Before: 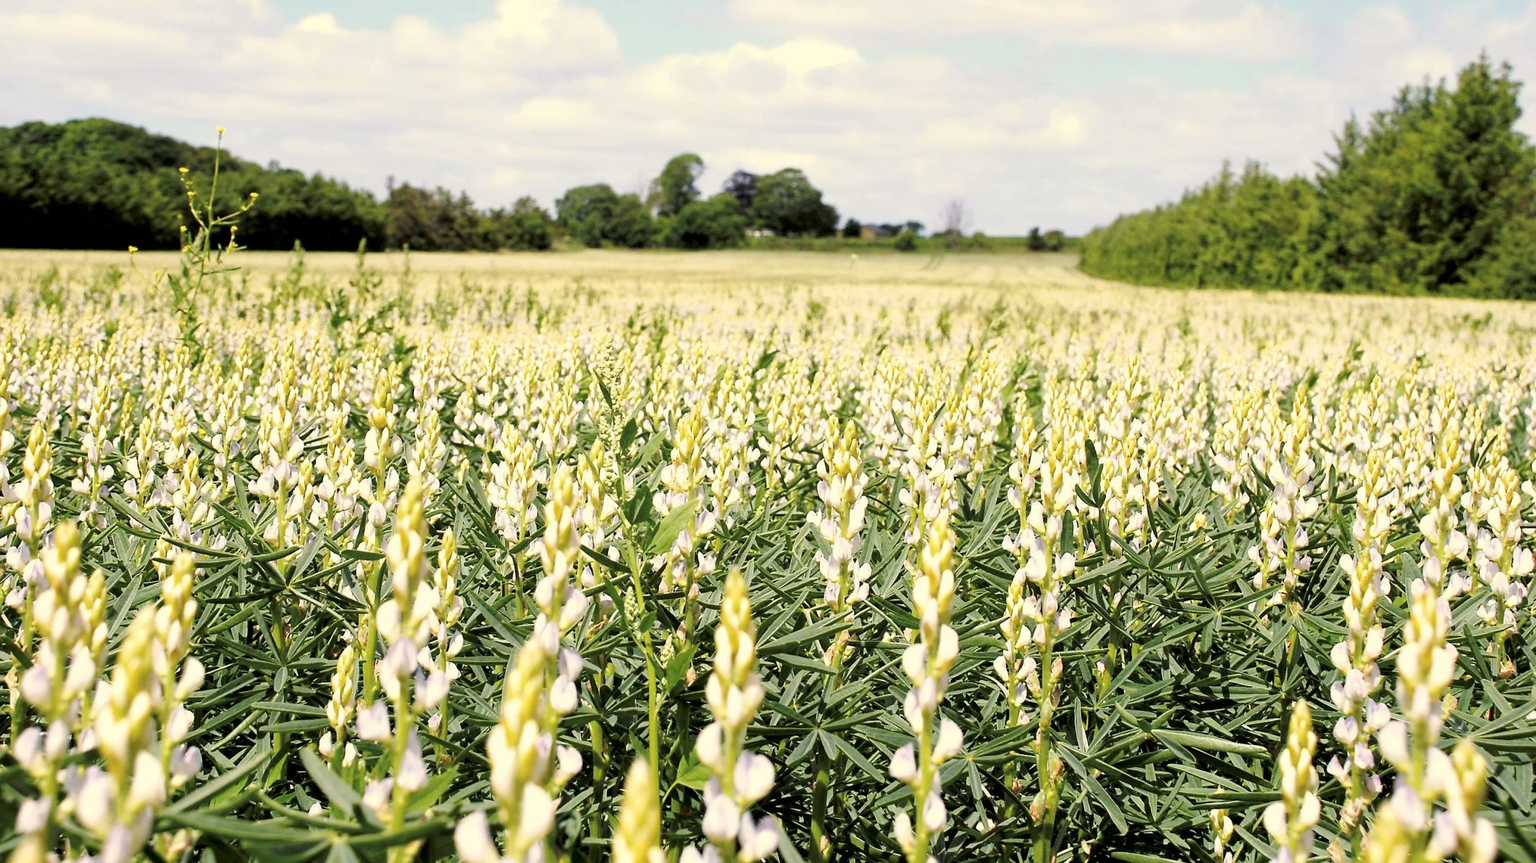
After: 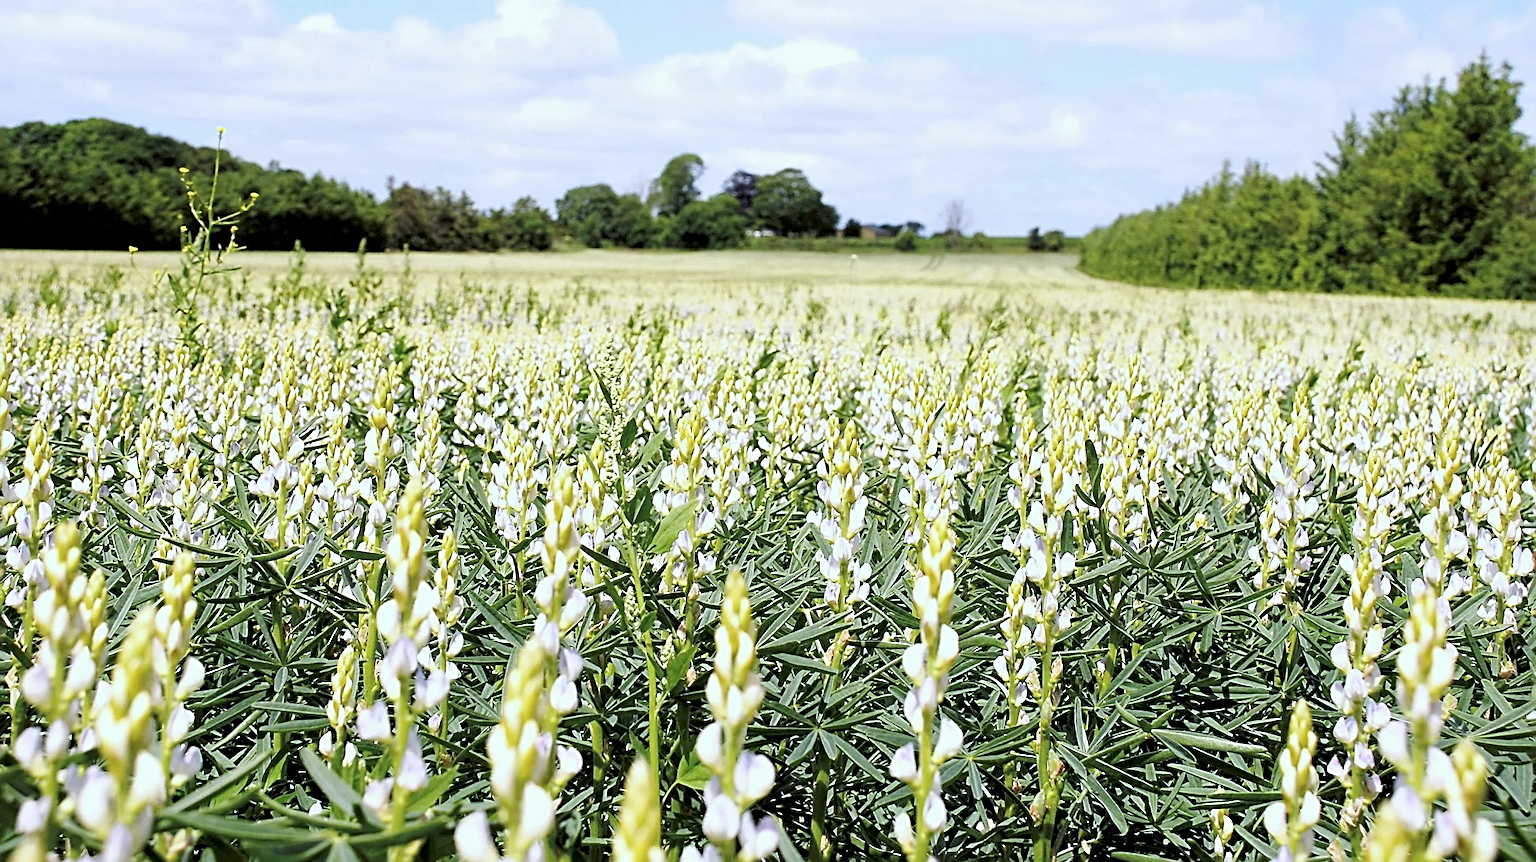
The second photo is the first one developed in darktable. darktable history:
white balance: red 0.926, green 1.003, blue 1.133
sharpen: radius 3.025, amount 0.757
